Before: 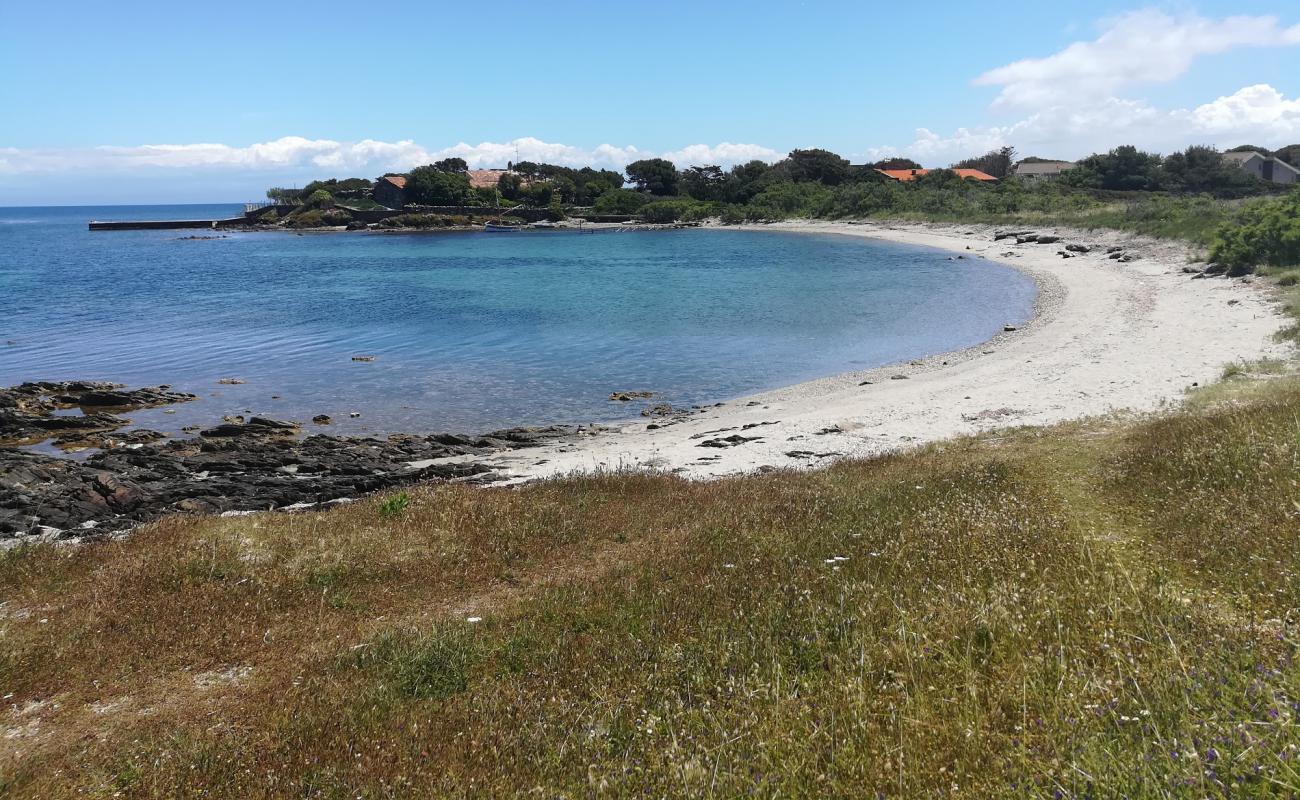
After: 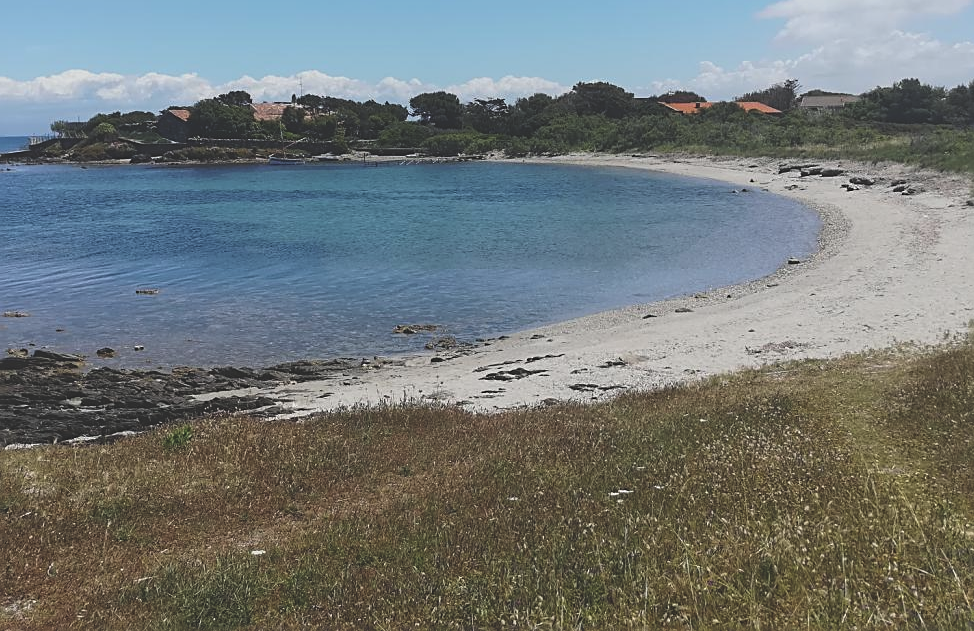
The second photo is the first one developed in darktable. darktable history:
sharpen: on, module defaults
tone equalizer: edges refinement/feathering 500, mask exposure compensation -1.57 EV, preserve details no
crop: left 16.668%, top 8.44%, right 8.393%, bottom 12.666%
exposure: black level correction -0.036, exposure -0.495 EV, compensate exposure bias true, compensate highlight preservation false
